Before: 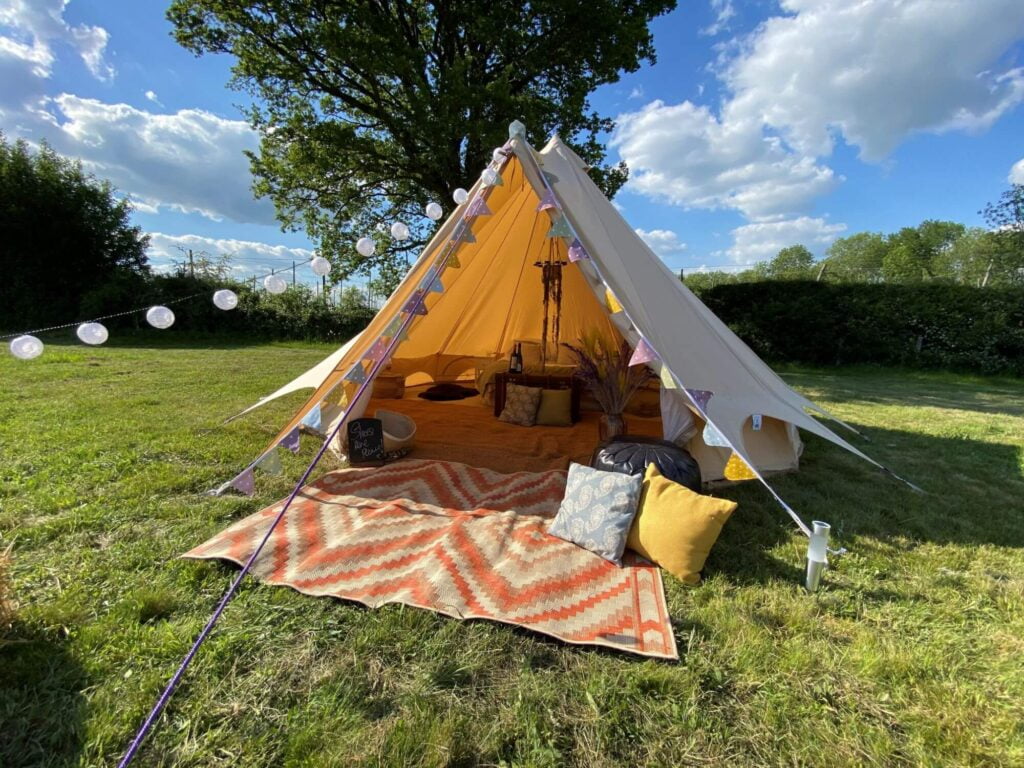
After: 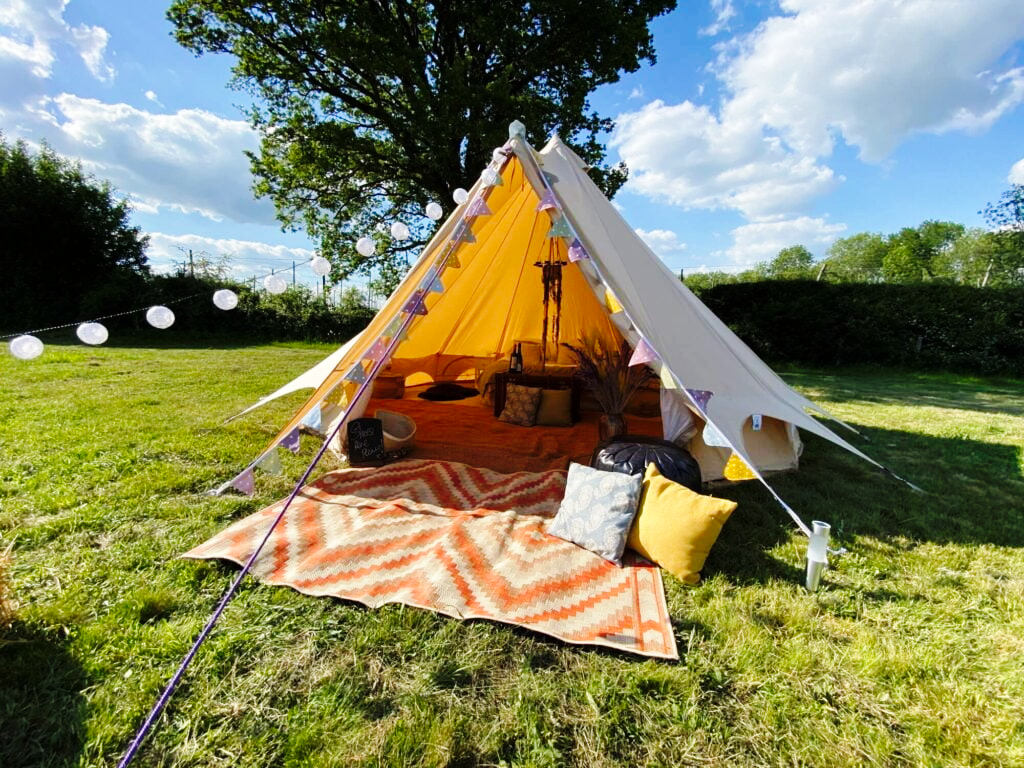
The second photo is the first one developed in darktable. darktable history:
tone equalizer: on, module defaults
base curve: curves: ch0 [(0, 0) (0.036, 0.025) (0.121, 0.166) (0.206, 0.329) (0.605, 0.79) (1, 1)], preserve colors none
